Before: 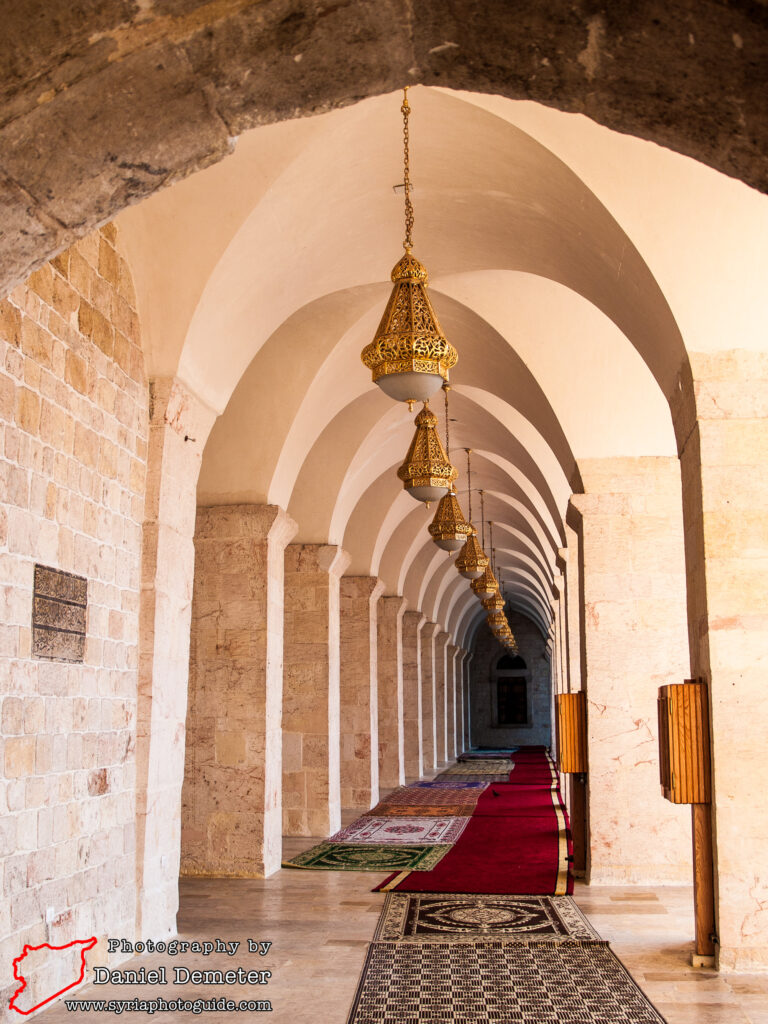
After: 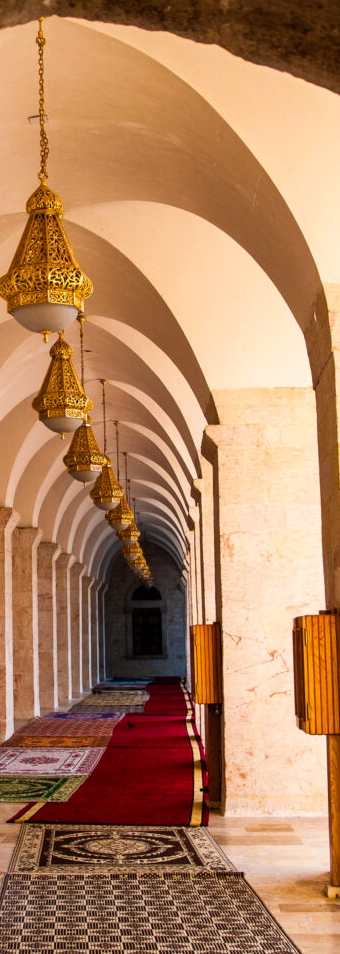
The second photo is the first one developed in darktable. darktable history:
crop: left 47.575%, top 6.798%, right 8.044%
color balance rgb: perceptual saturation grading › global saturation 25.297%
